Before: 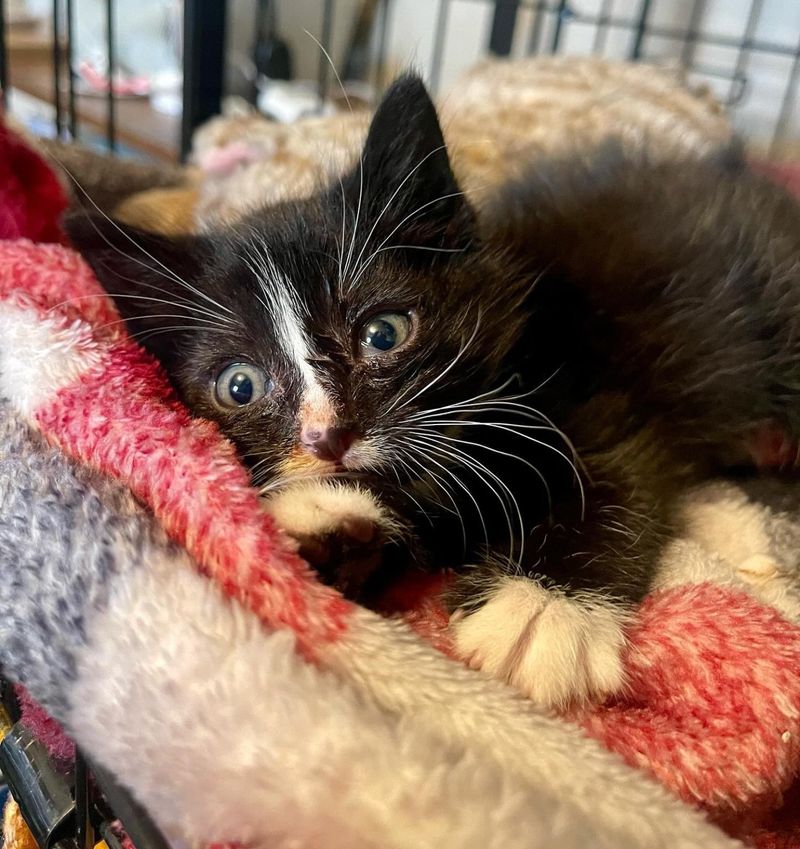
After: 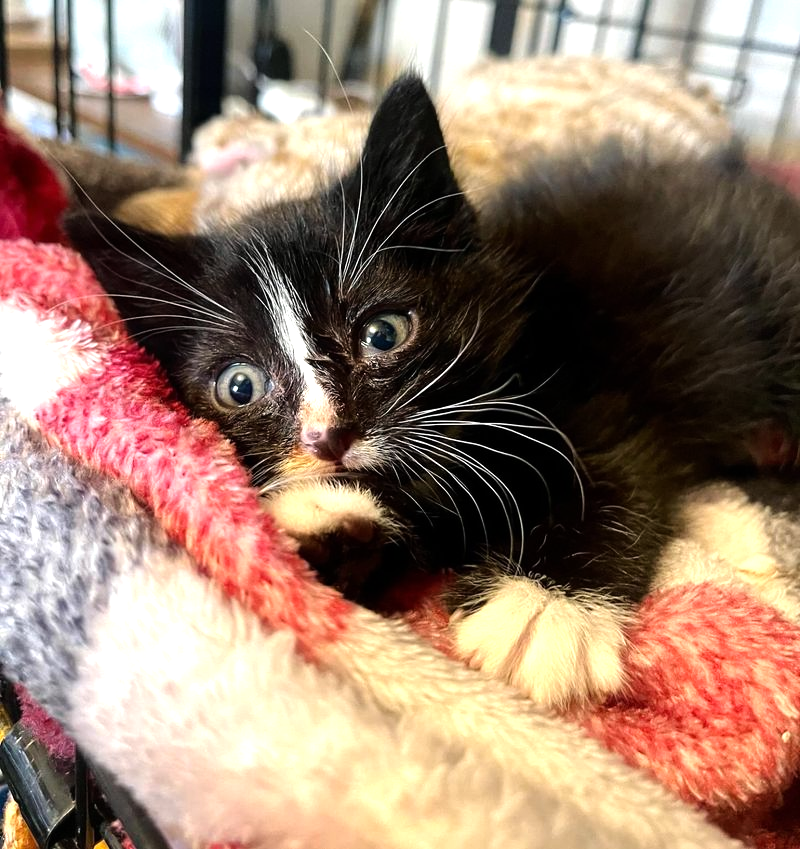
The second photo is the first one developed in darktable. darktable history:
tone equalizer: -8 EV -0.754 EV, -7 EV -0.711 EV, -6 EV -0.598 EV, -5 EV -0.382 EV, -3 EV 0.386 EV, -2 EV 0.6 EV, -1 EV 0.675 EV, +0 EV 0.769 EV, mask exposure compensation -0.494 EV
